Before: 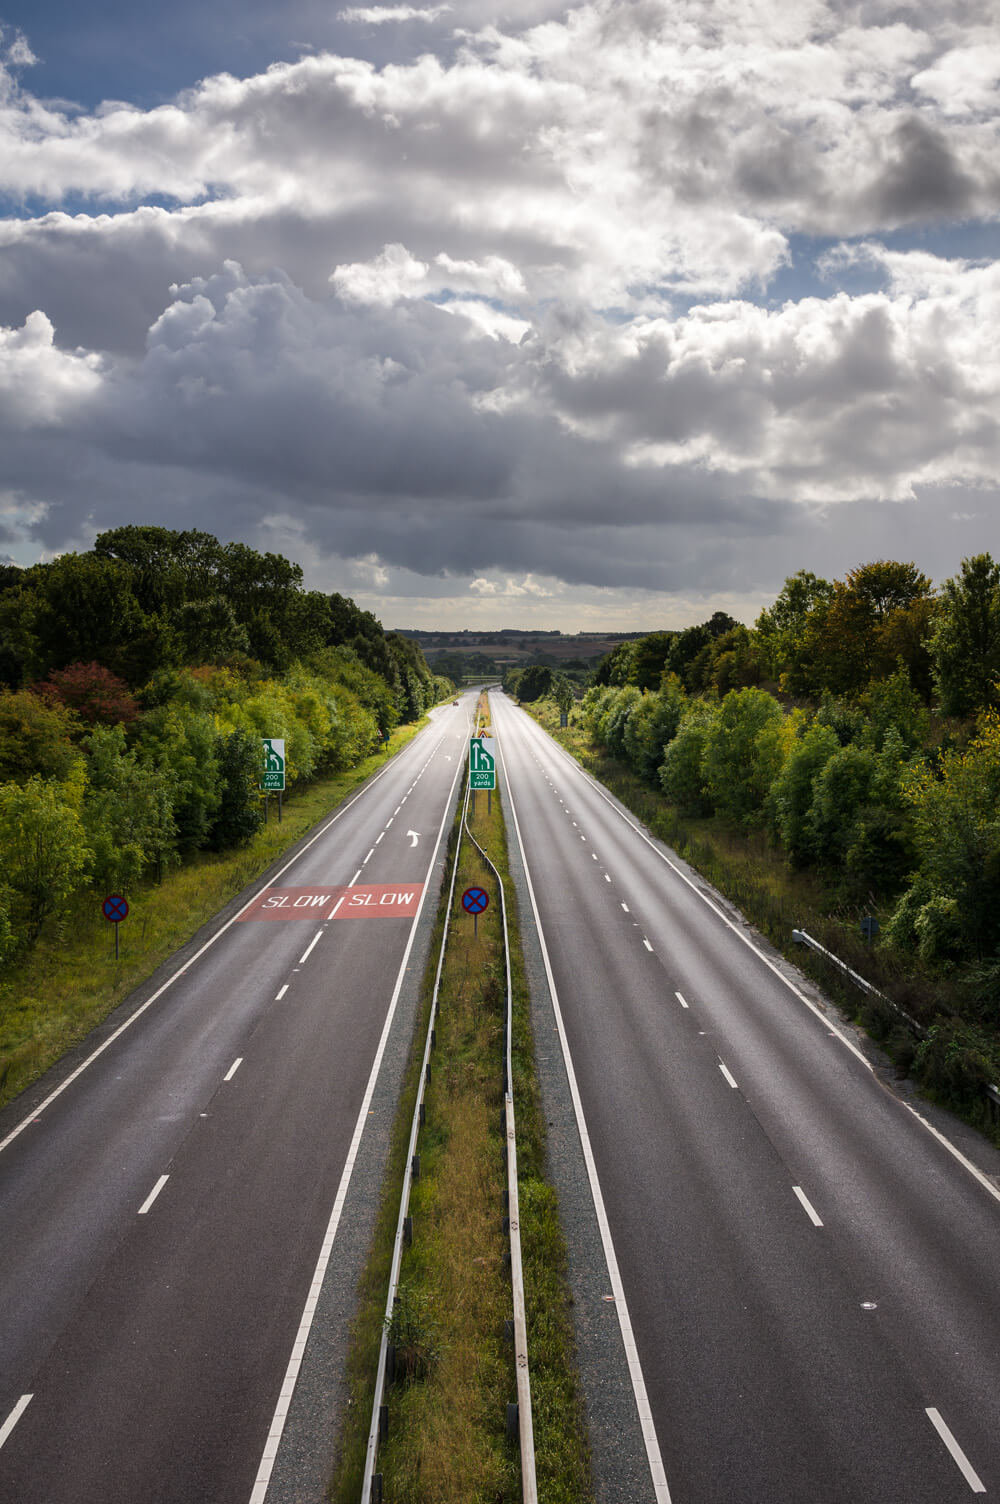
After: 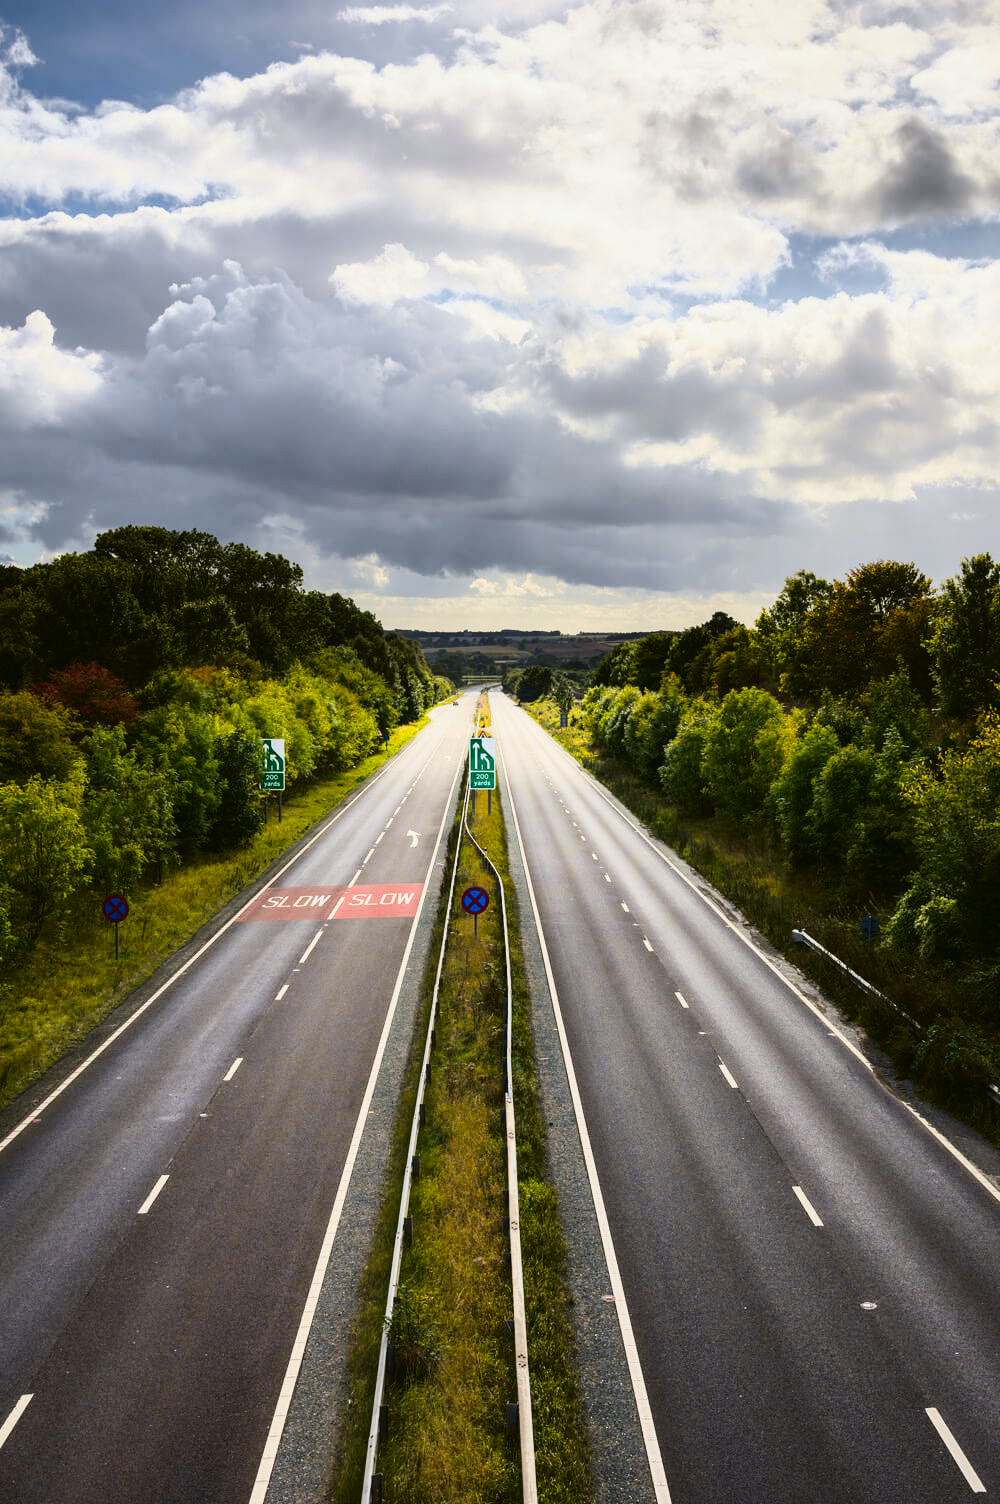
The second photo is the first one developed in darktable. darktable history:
tone curve: curves: ch0 [(0.003, 0.023) (0.071, 0.052) (0.236, 0.197) (0.466, 0.557) (0.625, 0.761) (0.783, 0.9) (0.994, 0.968)]; ch1 [(0, 0) (0.262, 0.227) (0.417, 0.386) (0.469, 0.467) (0.502, 0.498) (0.528, 0.53) (0.573, 0.579) (0.605, 0.621) (0.644, 0.671) (0.686, 0.728) (0.994, 0.987)]; ch2 [(0, 0) (0.262, 0.188) (0.385, 0.353) (0.427, 0.424) (0.495, 0.493) (0.515, 0.54) (0.547, 0.561) (0.589, 0.613) (0.644, 0.748) (1, 1)], color space Lab, independent channels, preserve colors none
